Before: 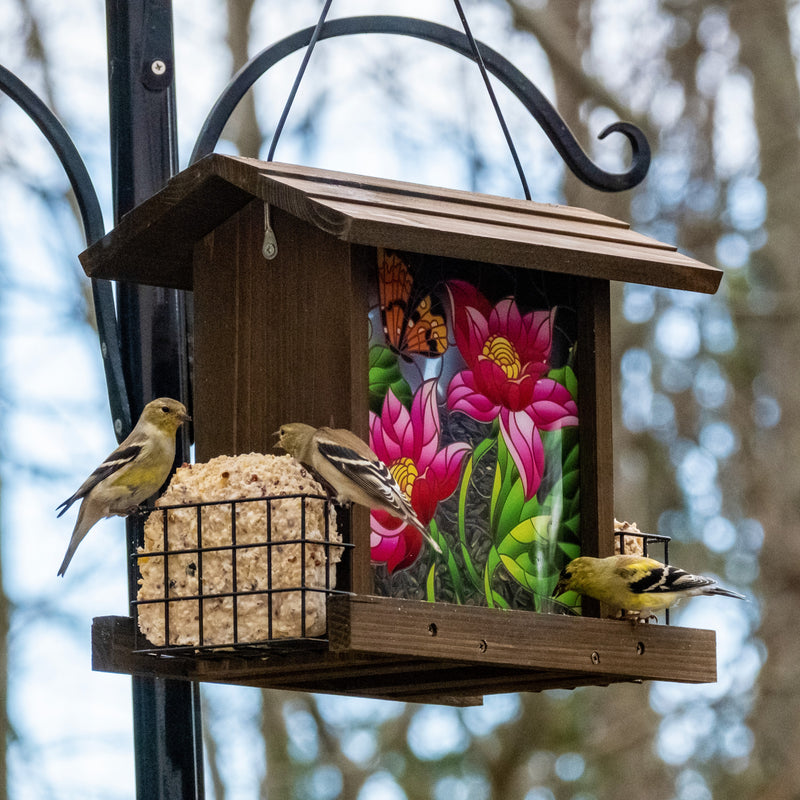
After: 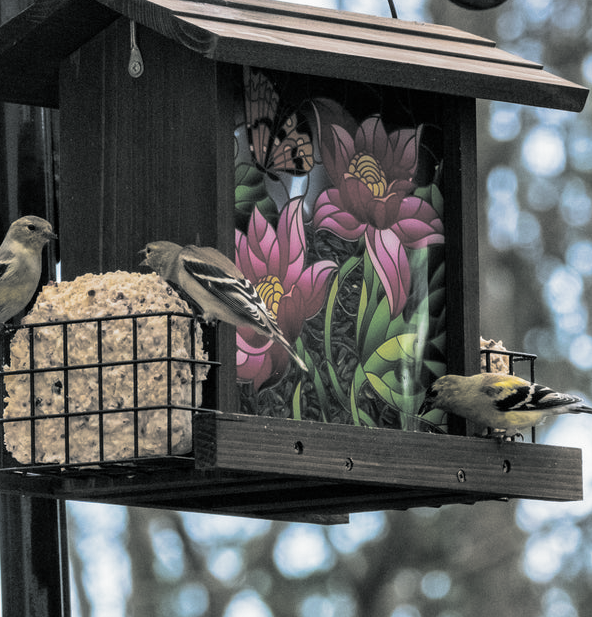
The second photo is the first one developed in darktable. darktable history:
crop: left 16.871%, top 22.857%, right 9.116%
split-toning: shadows › hue 190.8°, shadows › saturation 0.05, highlights › hue 54°, highlights › saturation 0.05, compress 0%
